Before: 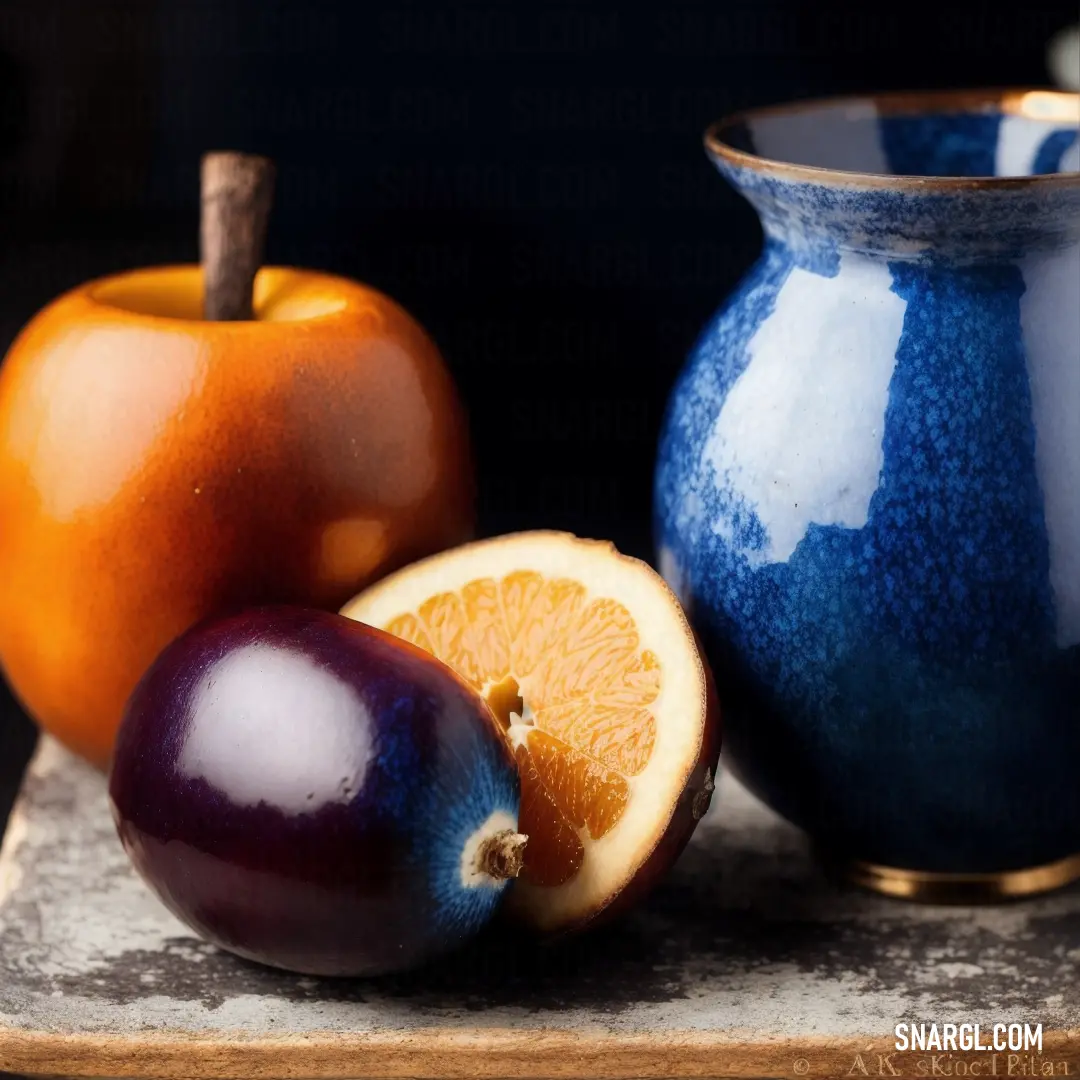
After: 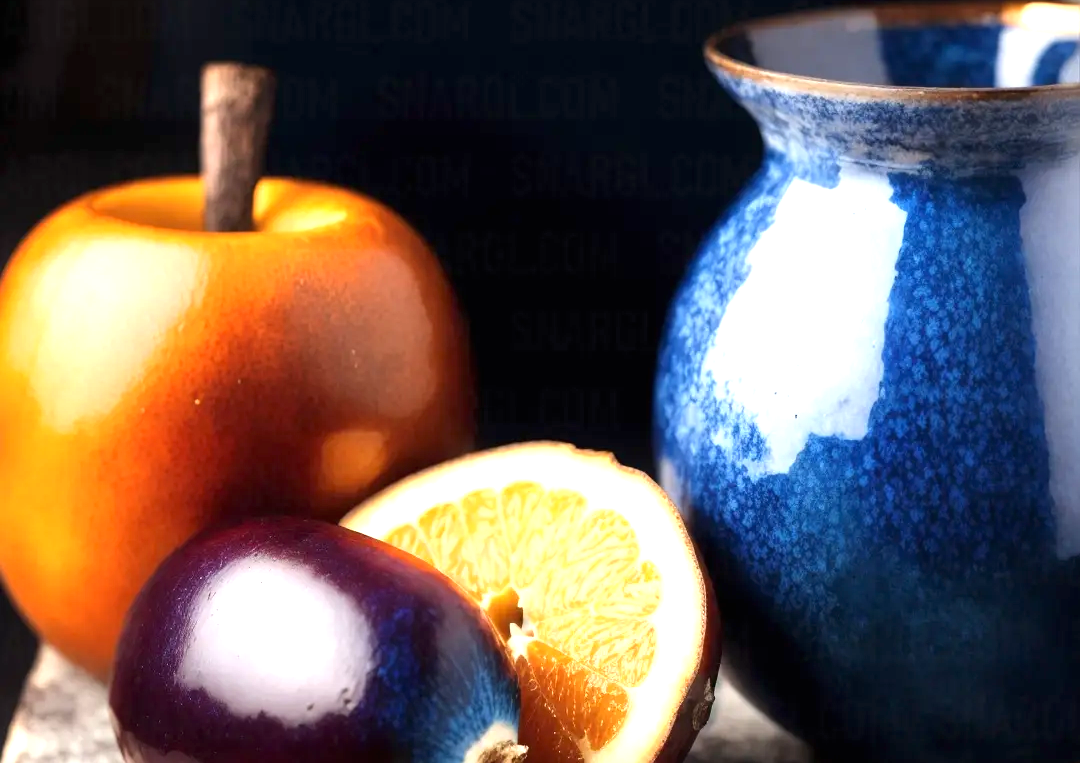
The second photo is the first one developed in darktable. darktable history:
crop and rotate: top 8.293%, bottom 20.996%
exposure: black level correction 0, exposure 0.953 EV, compensate exposure bias true, compensate highlight preservation false
